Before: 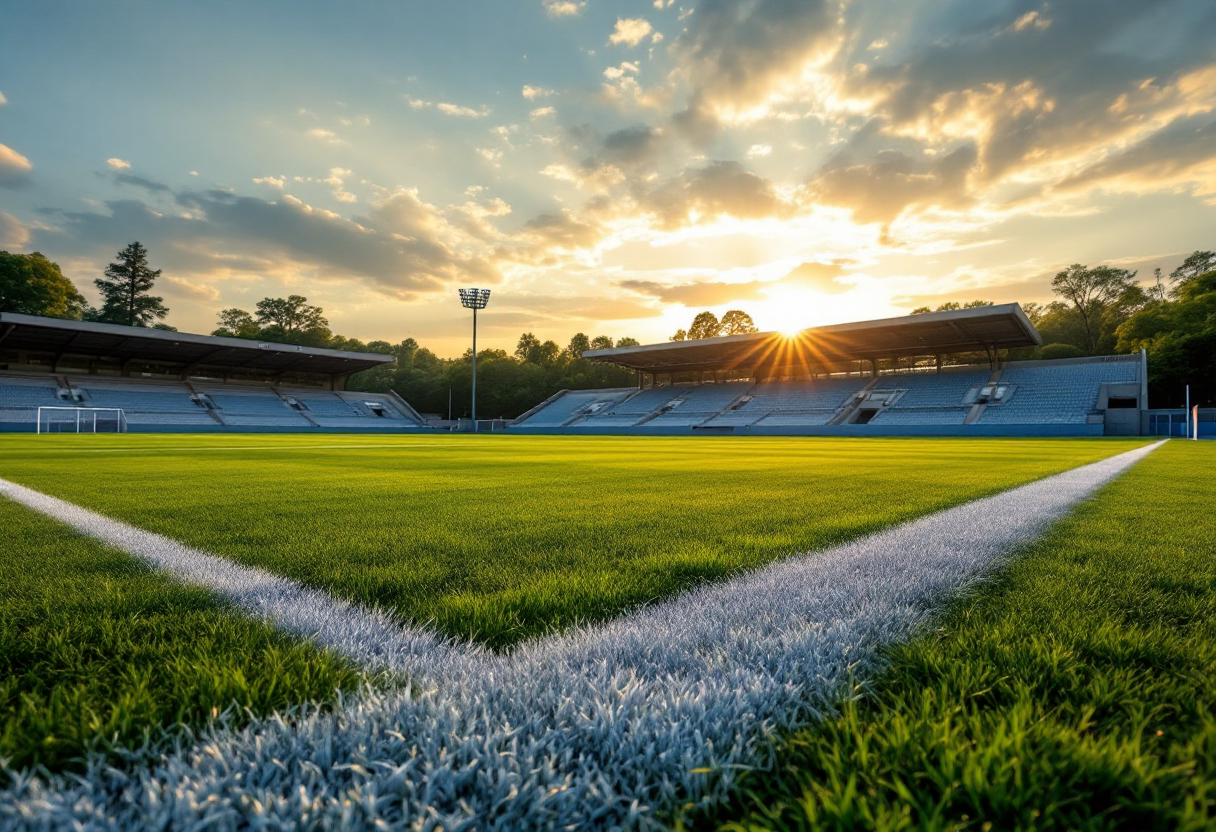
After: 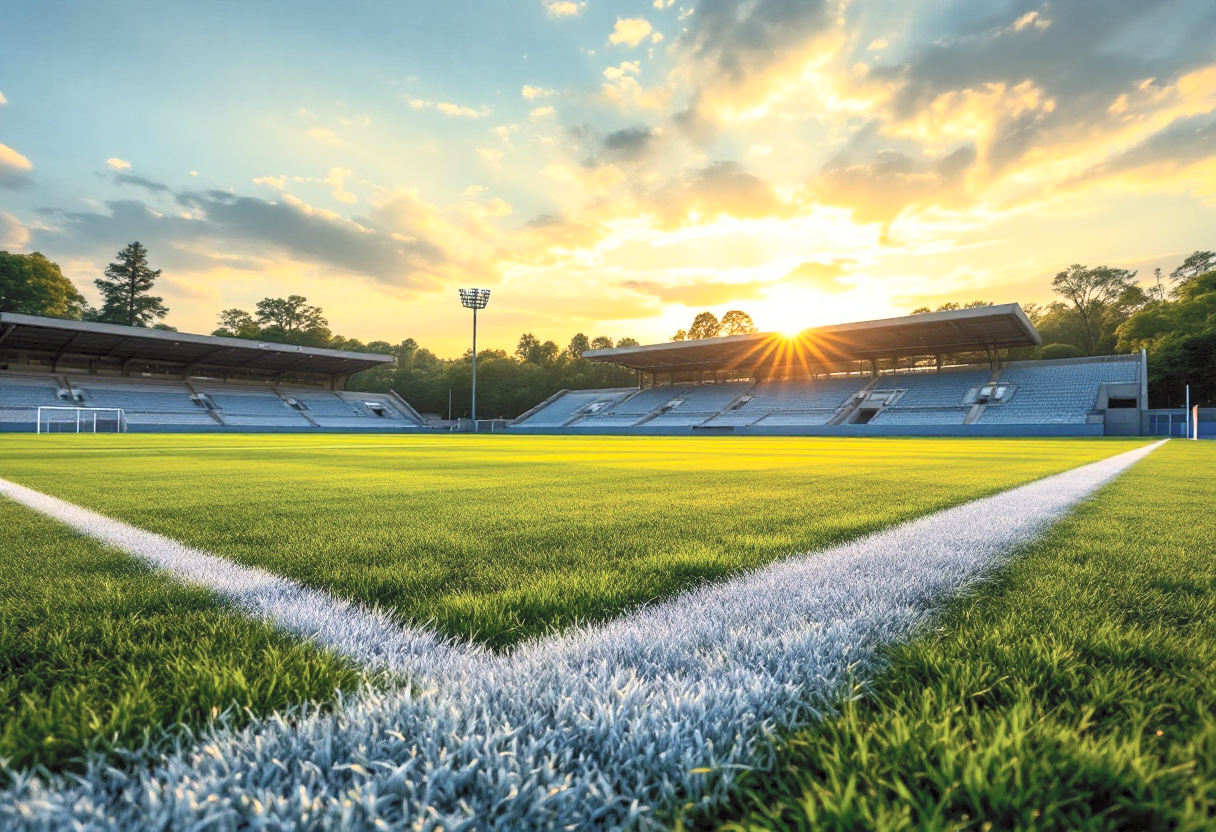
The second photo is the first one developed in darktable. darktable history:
shadows and highlights: on, module defaults
contrast brightness saturation: contrast 0.38, brightness 0.525
